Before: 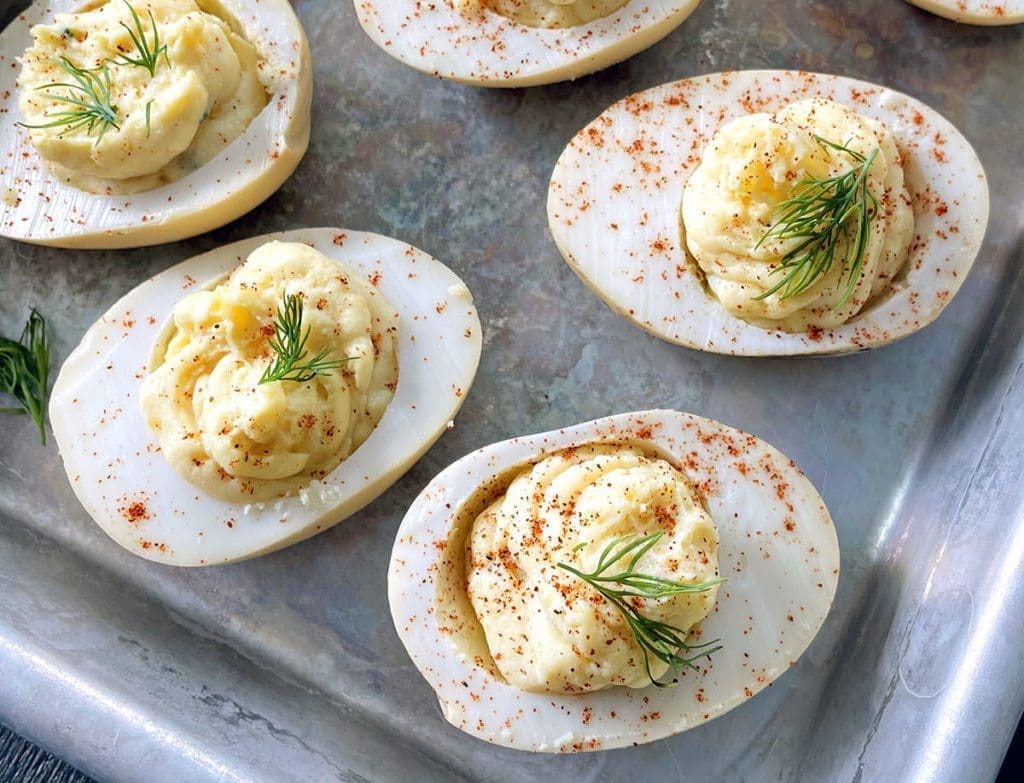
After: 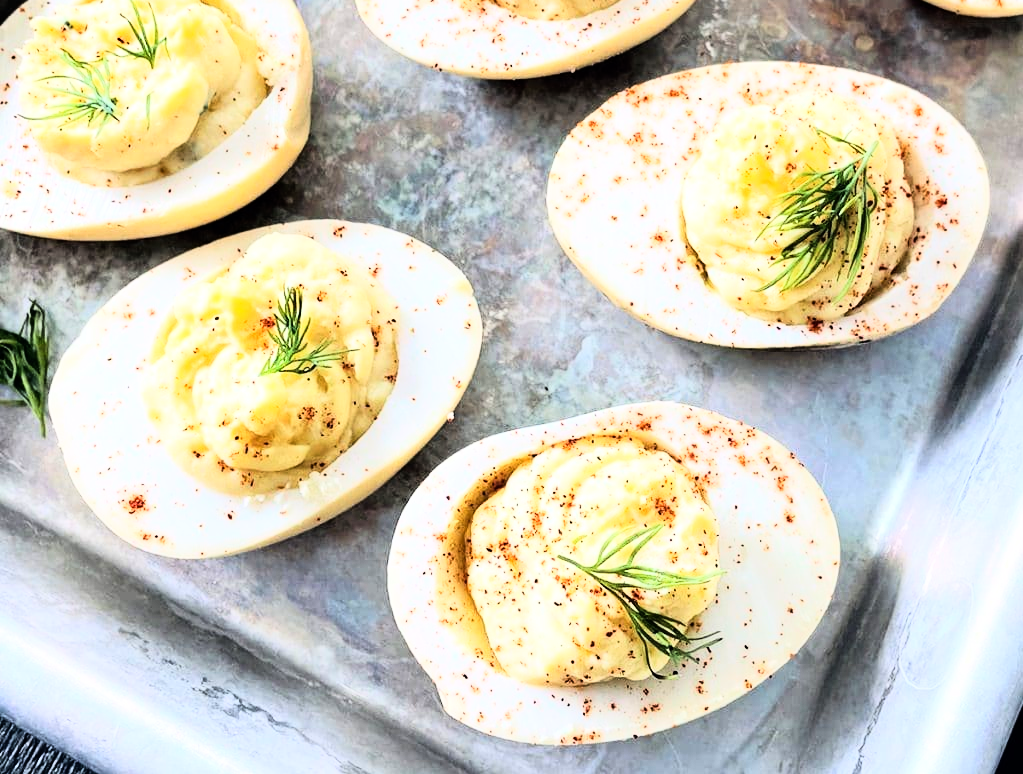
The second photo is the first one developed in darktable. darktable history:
crop: top 1.049%, right 0.001%
rgb curve: curves: ch0 [(0, 0) (0.21, 0.15) (0.24, 0.21) (0.5, 0.75) (0.75, 0.96) (0.89, 0.99) (1, 1)]; ch1 [(0, 0.02) (0.21, 0.13) (0.25, 0.2) (0.5, 0.67) (0.75, 0.9) (0.89, 0.97) (1, 1)]; ch2 [(0, 0.02) (0.21, 0.13) (0.25, 0.2) (0.5, 0.67) (0.75, 0.9) (0.89, 0.97) (1, 1)], compensate middle gray true
